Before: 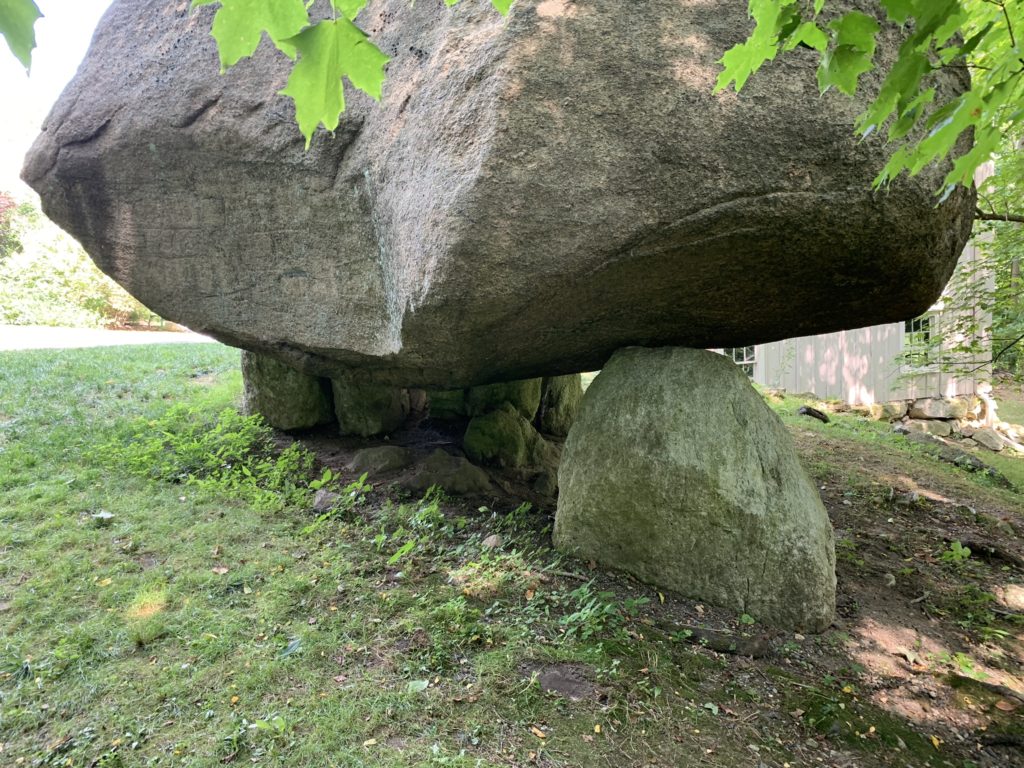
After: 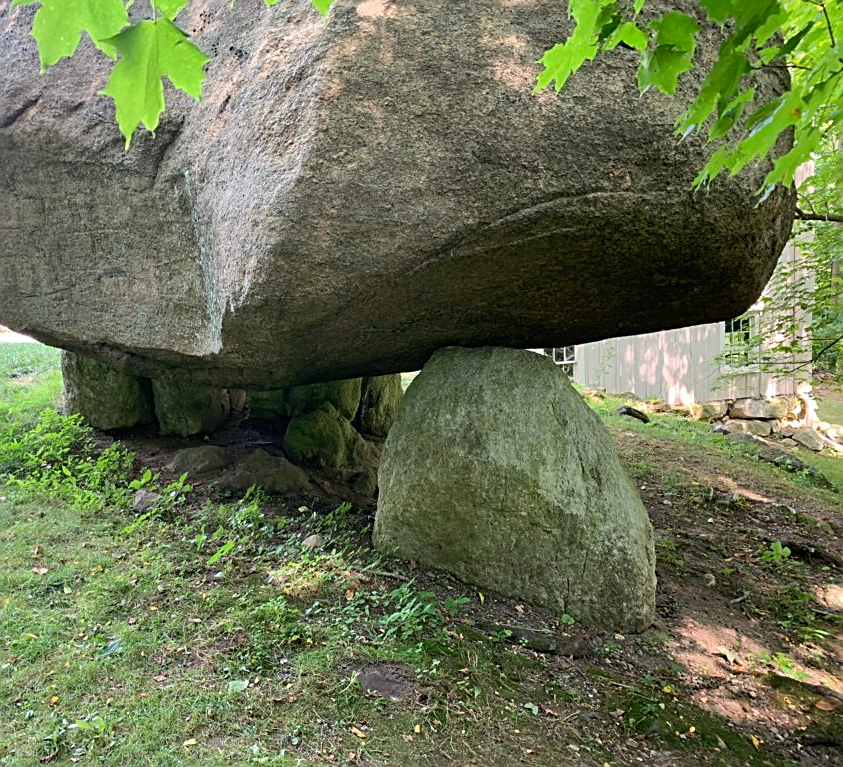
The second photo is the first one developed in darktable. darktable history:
sharpen: amount 0.491
crop: left 17.65%, bottom 0.049%
